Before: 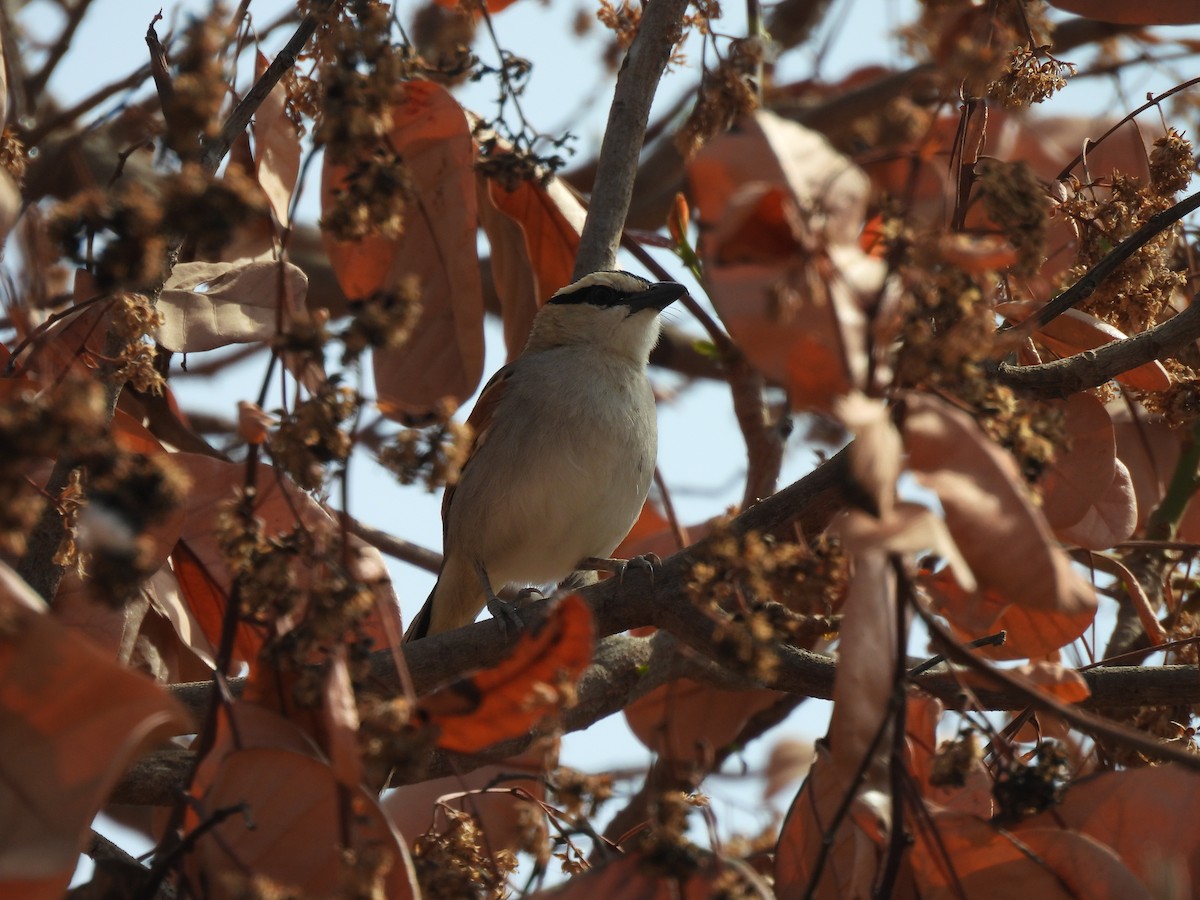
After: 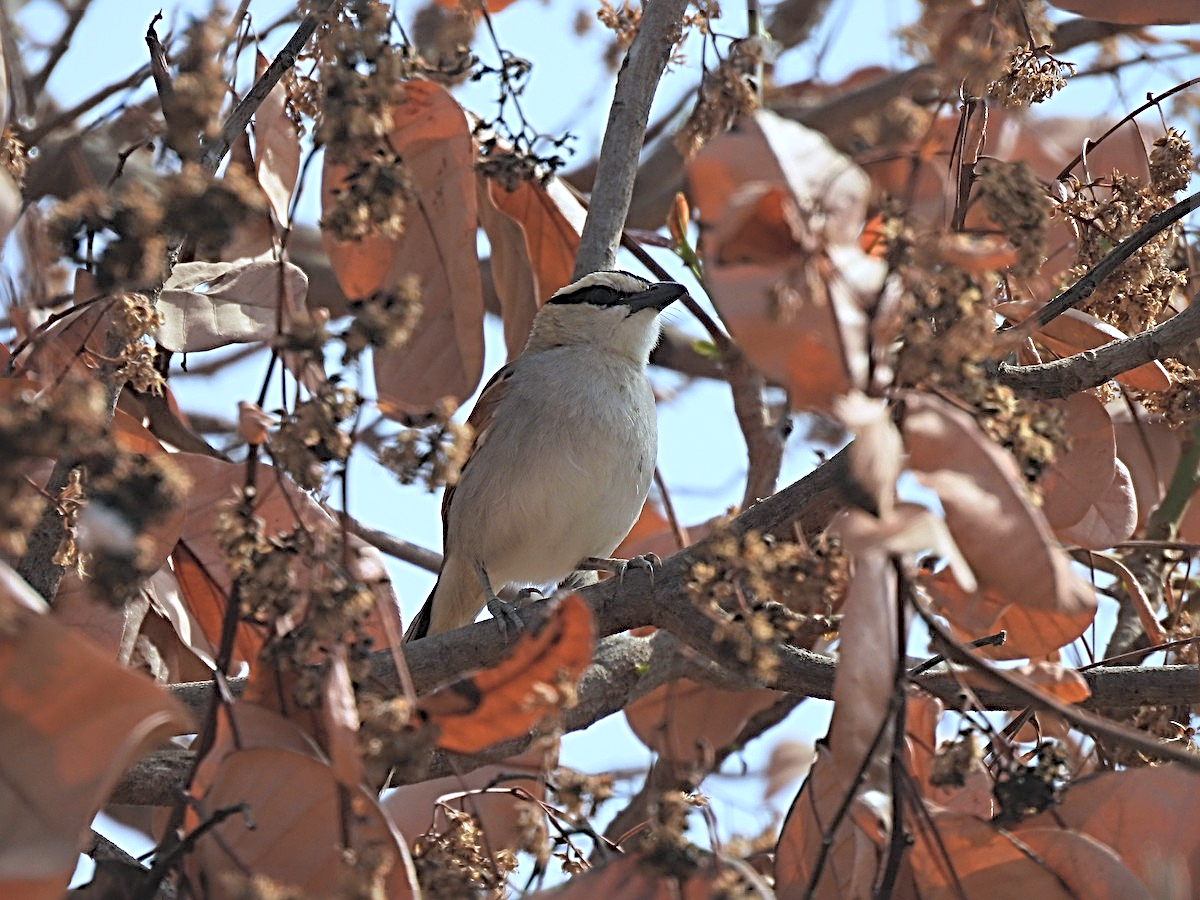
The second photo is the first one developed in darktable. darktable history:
contrast brightness saturation: brightness 0.28
sharpen: radius 3.69, amount 0.928
white balance: red 0.948, green 1.02, blue 1.176
